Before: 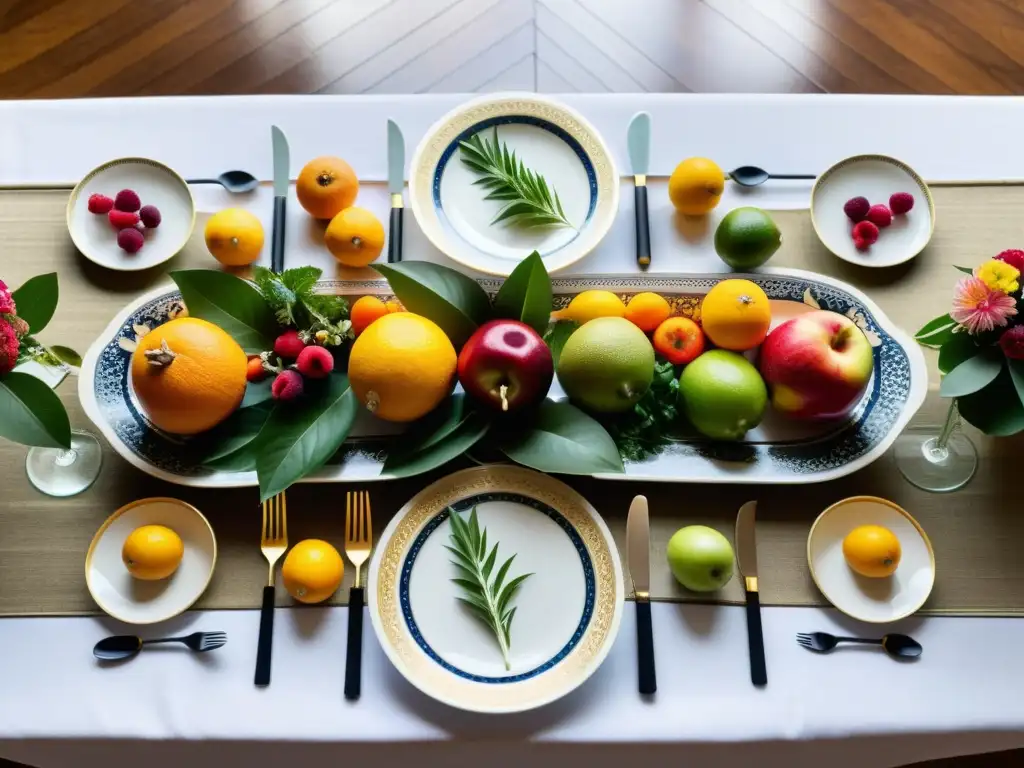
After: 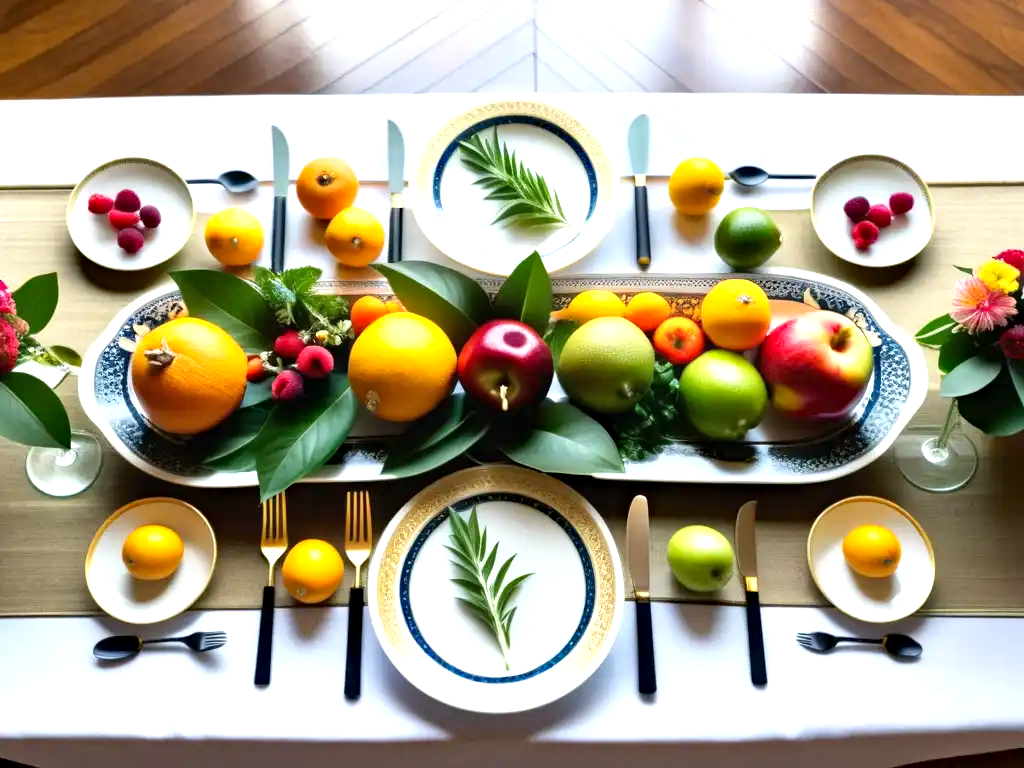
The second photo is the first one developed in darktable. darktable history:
haze removal: adaptive false
exposure: black level correction 0, exposure 0.692 EV, compensate highlight preservation false
